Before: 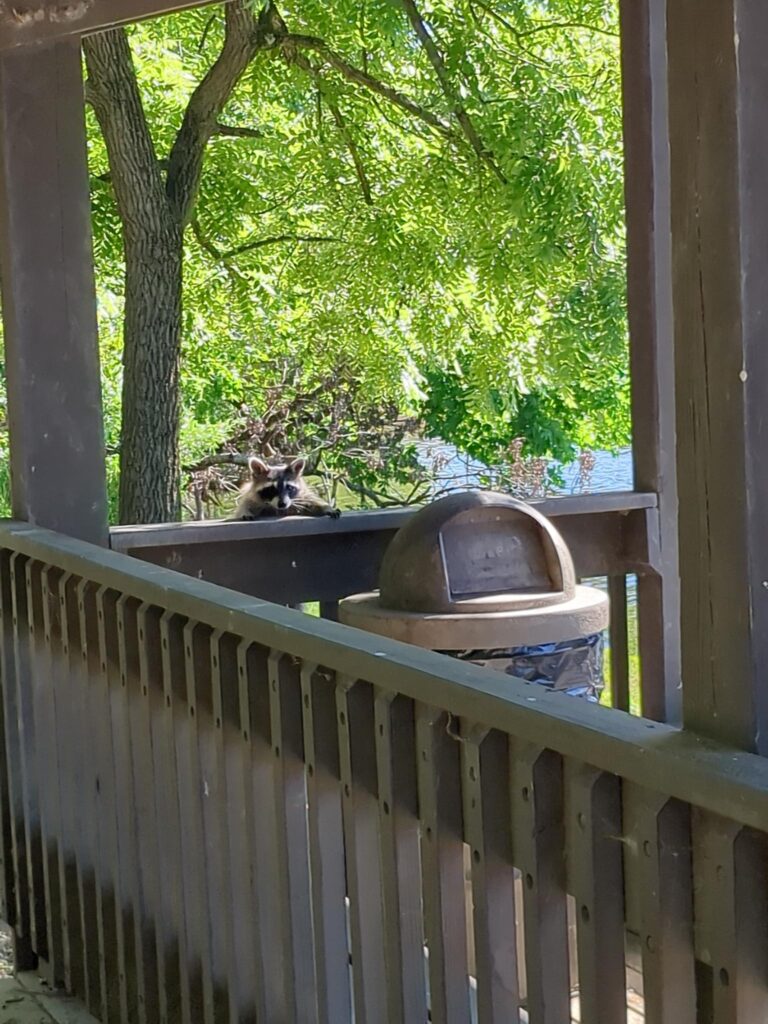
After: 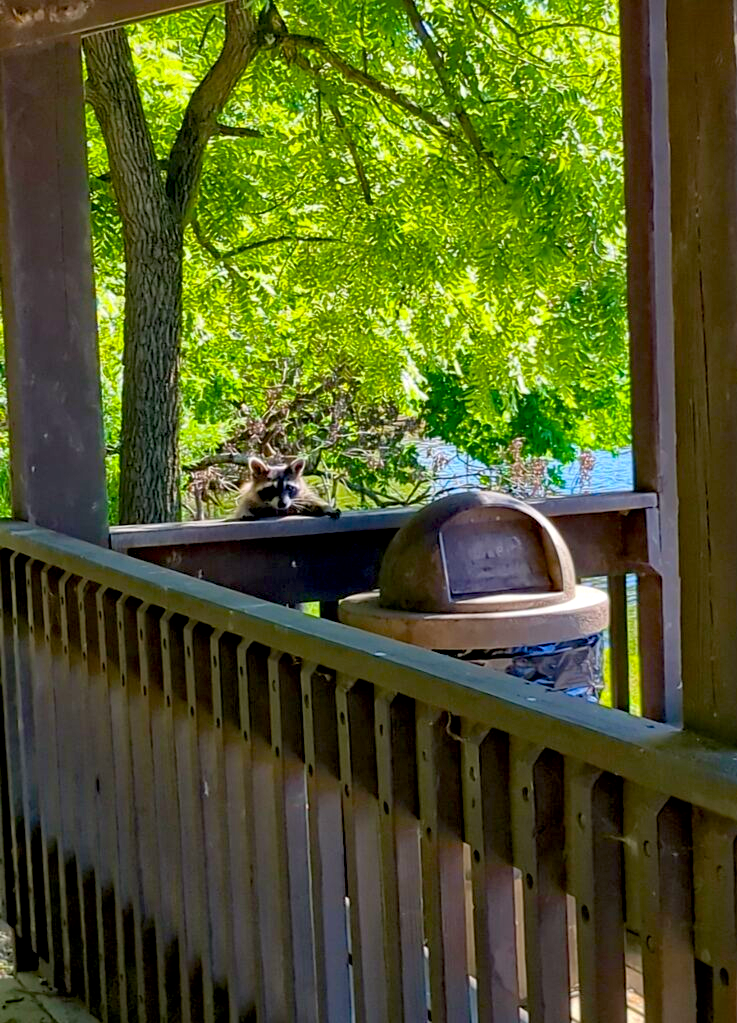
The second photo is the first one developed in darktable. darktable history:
exposure: black level correction 0.011, compensate highlight preservation false
color balance rgb: linear chroma grading › global chroma 14.91%, perceptual saturation grading › global saturation 24.988%, global vibrance 14.447%
haze removal: strength 0.301, distance 0.252, compatibility mode true, adaptive false
tone equalizer: smoothing diameter 2.11%, edges refinement/feathering 20.21, mask exposure compensation -1.57 EV, filter diffusion 5
crop: right 3.919%, bottom 0.016%
base curve: preserve colors none
local contrast: mode bilateral grid, contrast 19, coarseness 49, detail 119%, midtone range 0.2
